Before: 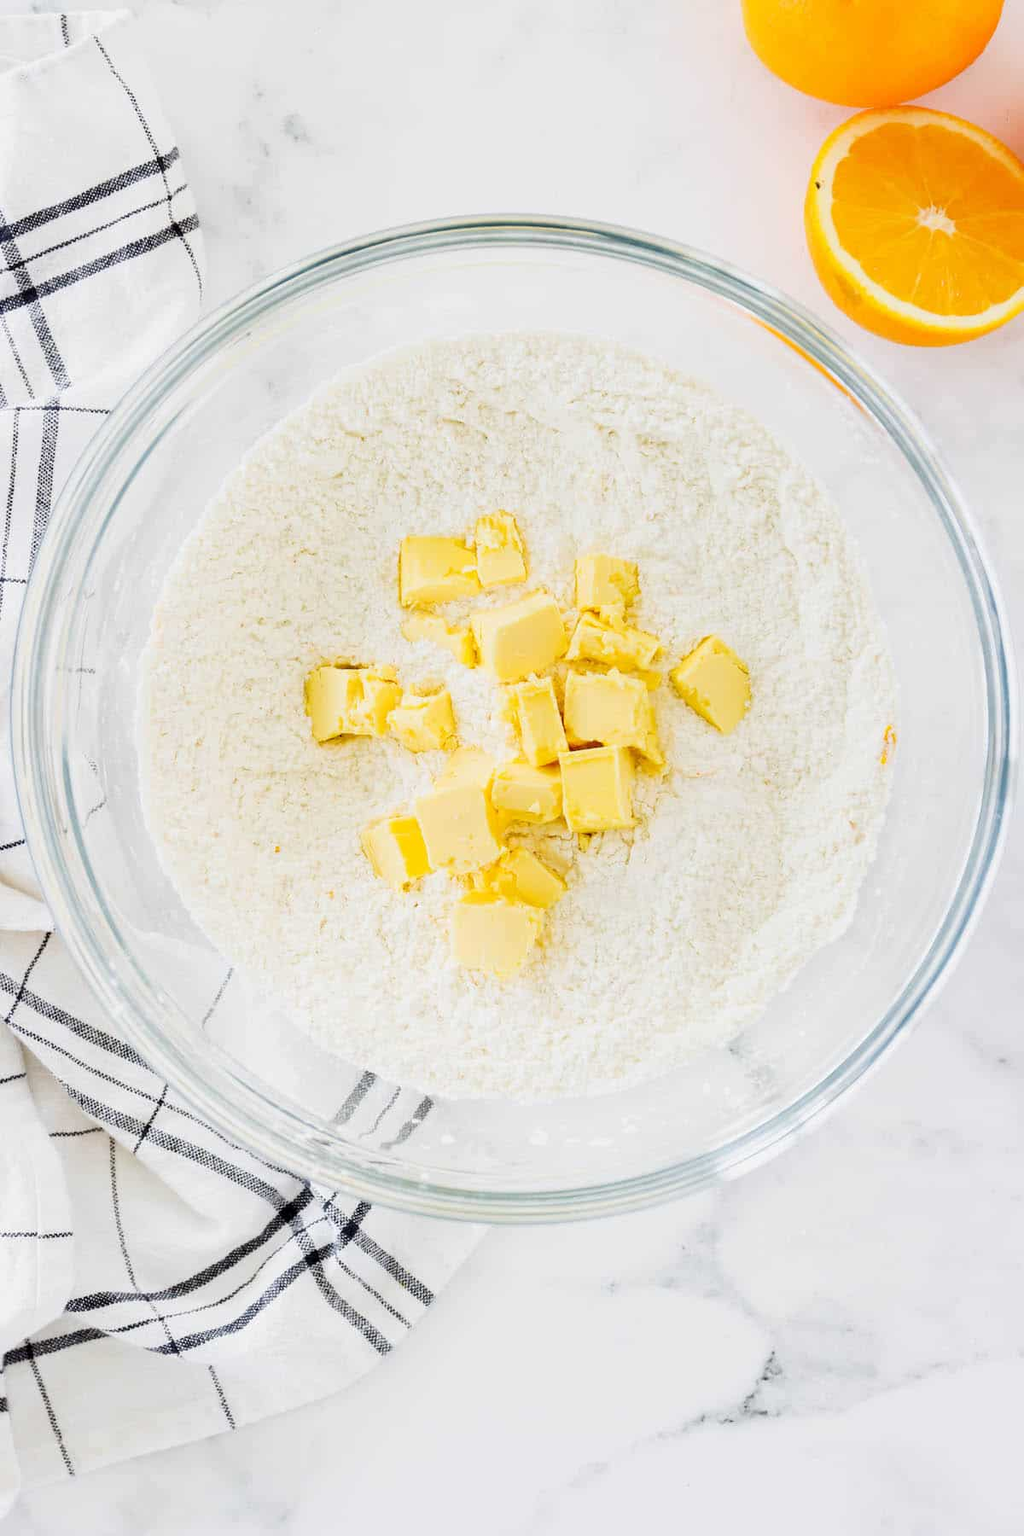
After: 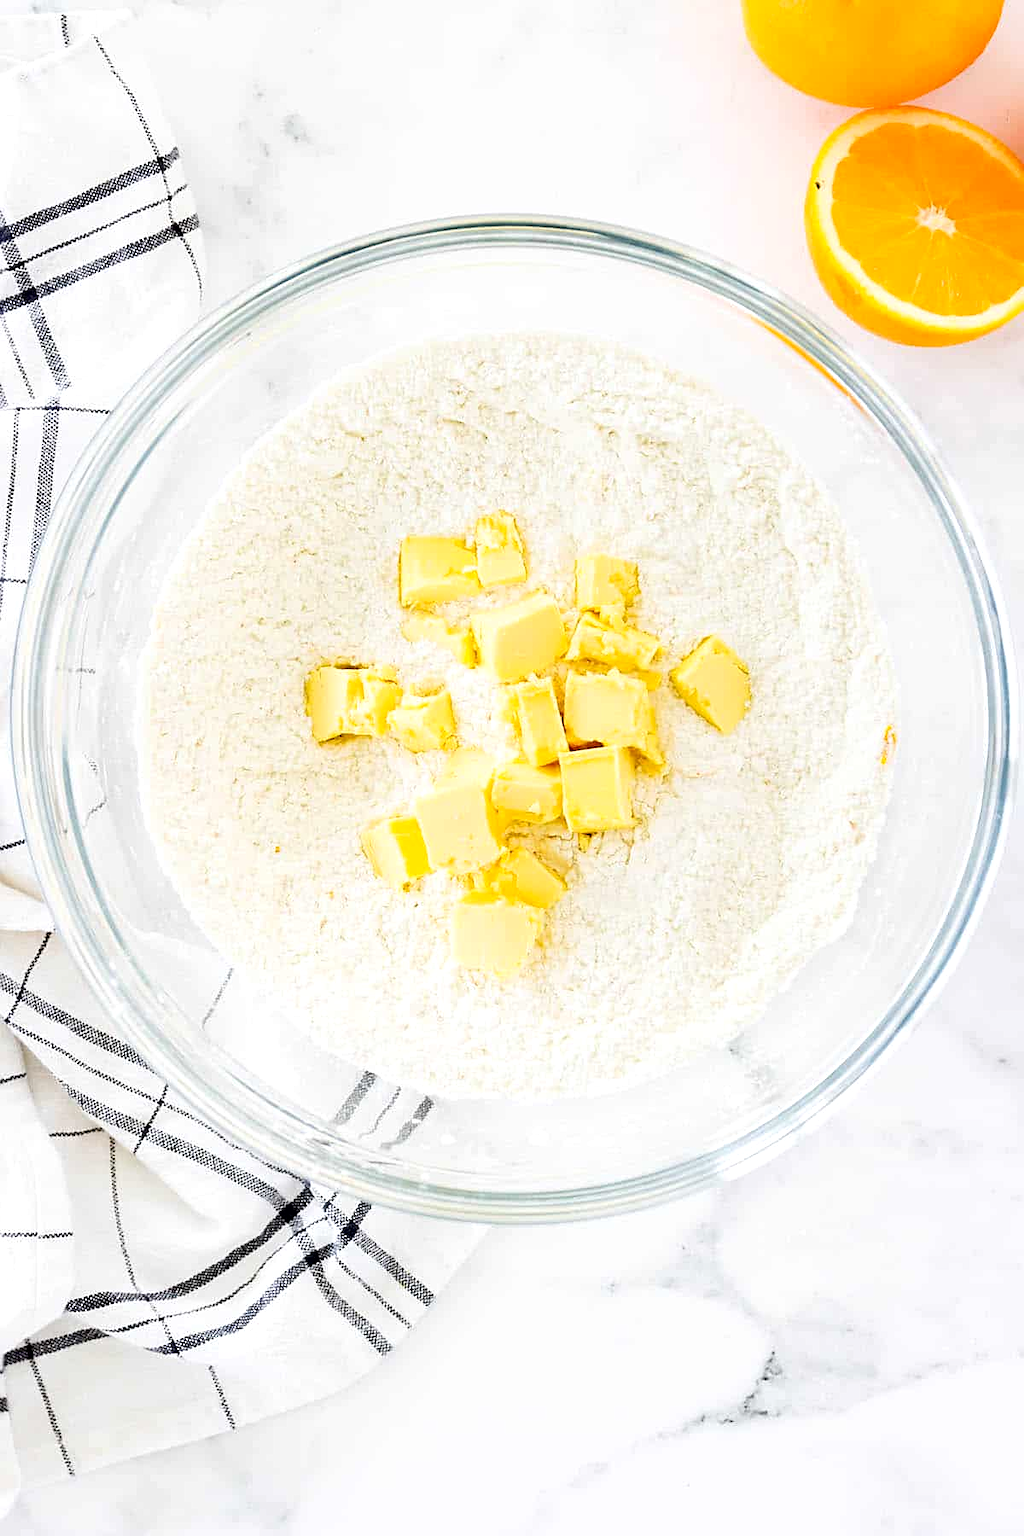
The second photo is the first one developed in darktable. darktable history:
exposure: black level correction 0.005, exposure 0.286 EV, compensate highlight preservation false
sharpen: on, module defaults
